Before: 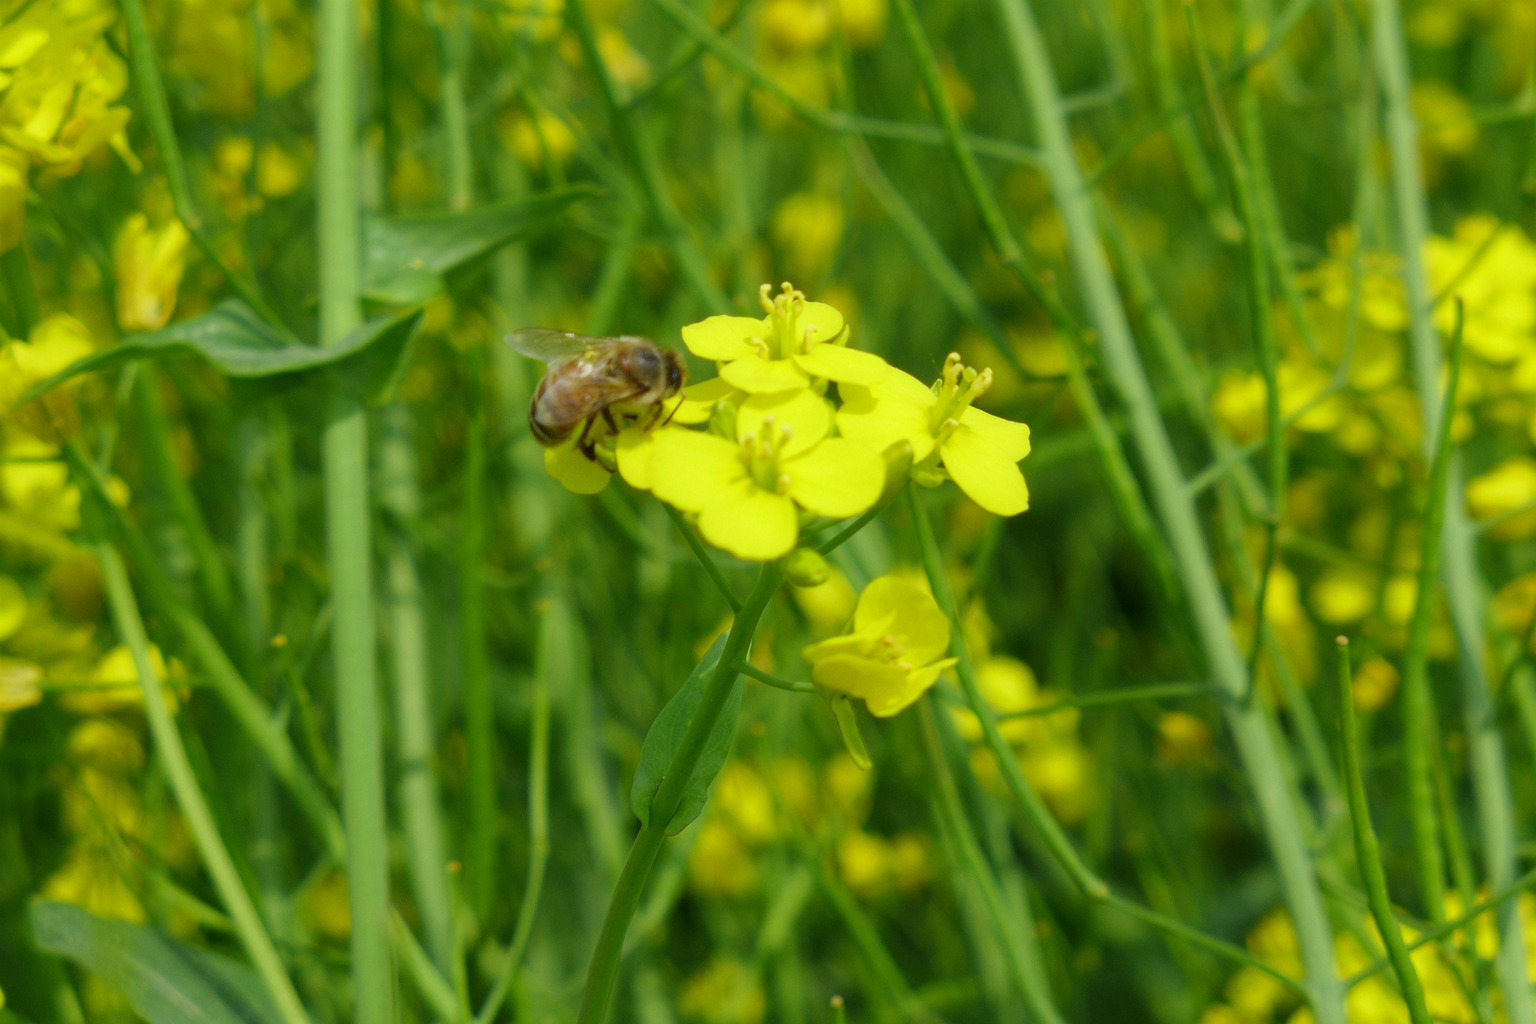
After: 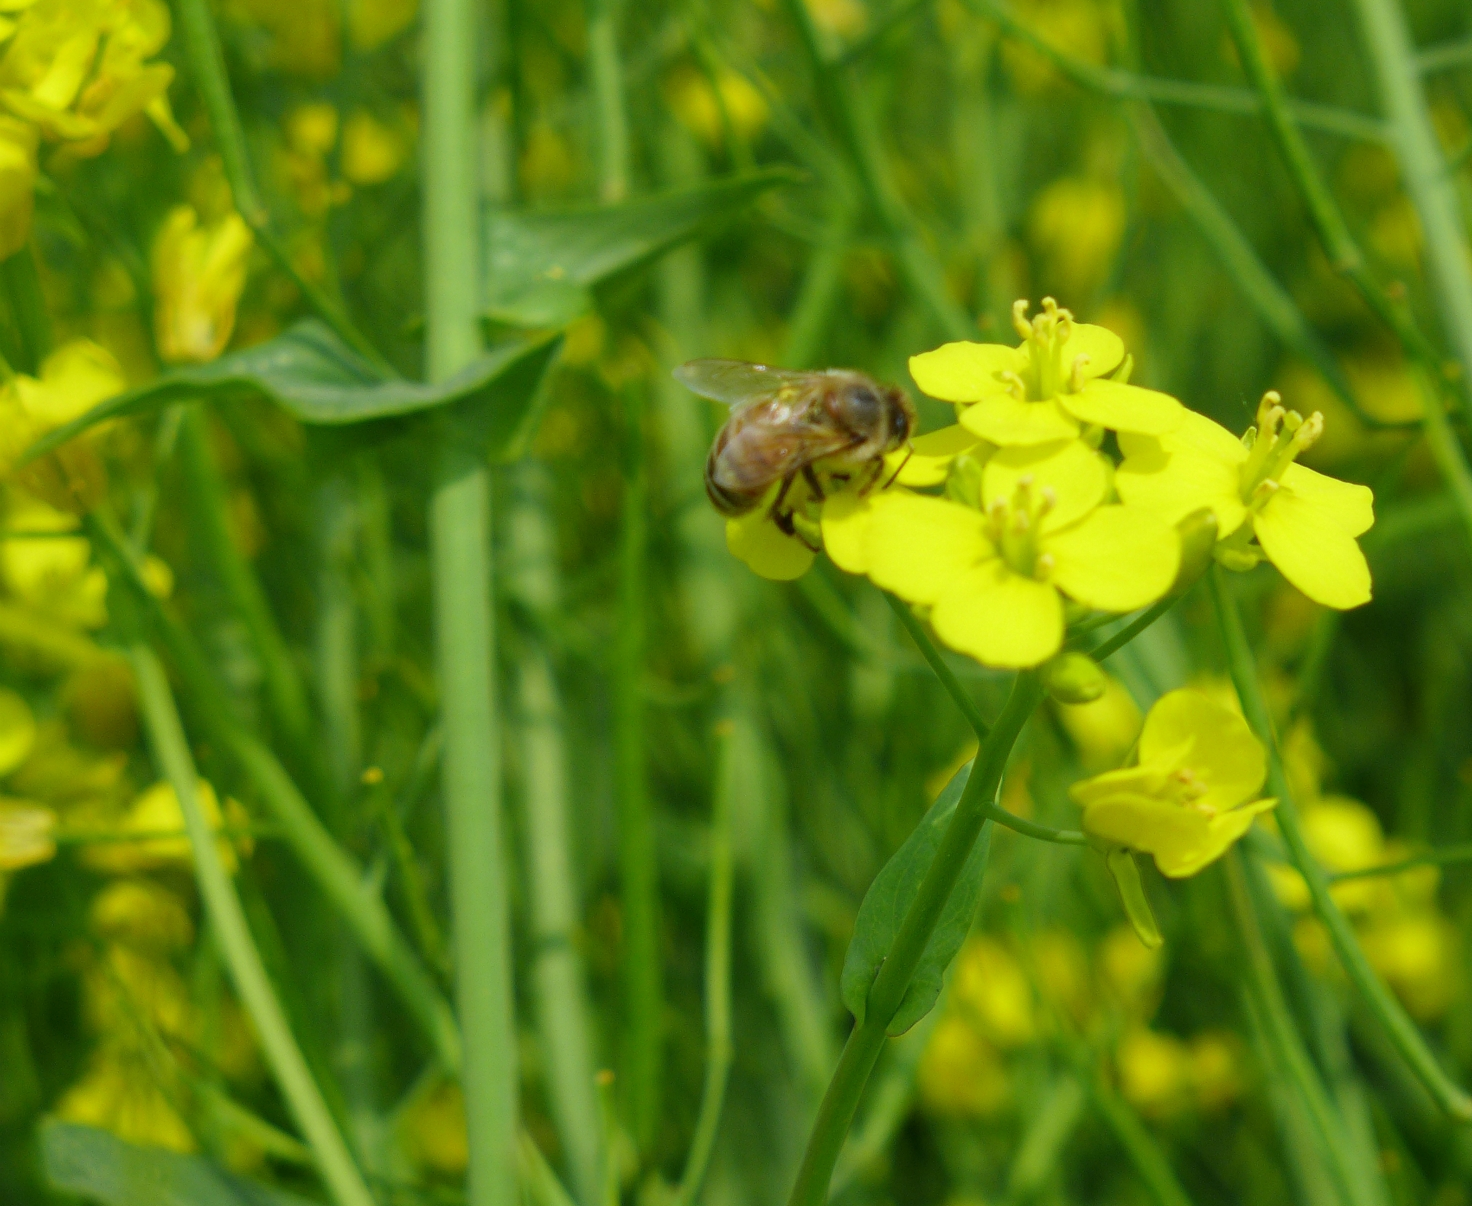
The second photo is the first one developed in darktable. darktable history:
tone equalizer: on, module defaults
crop: top 5.803%, right 27.864%, bottom 5.804%
